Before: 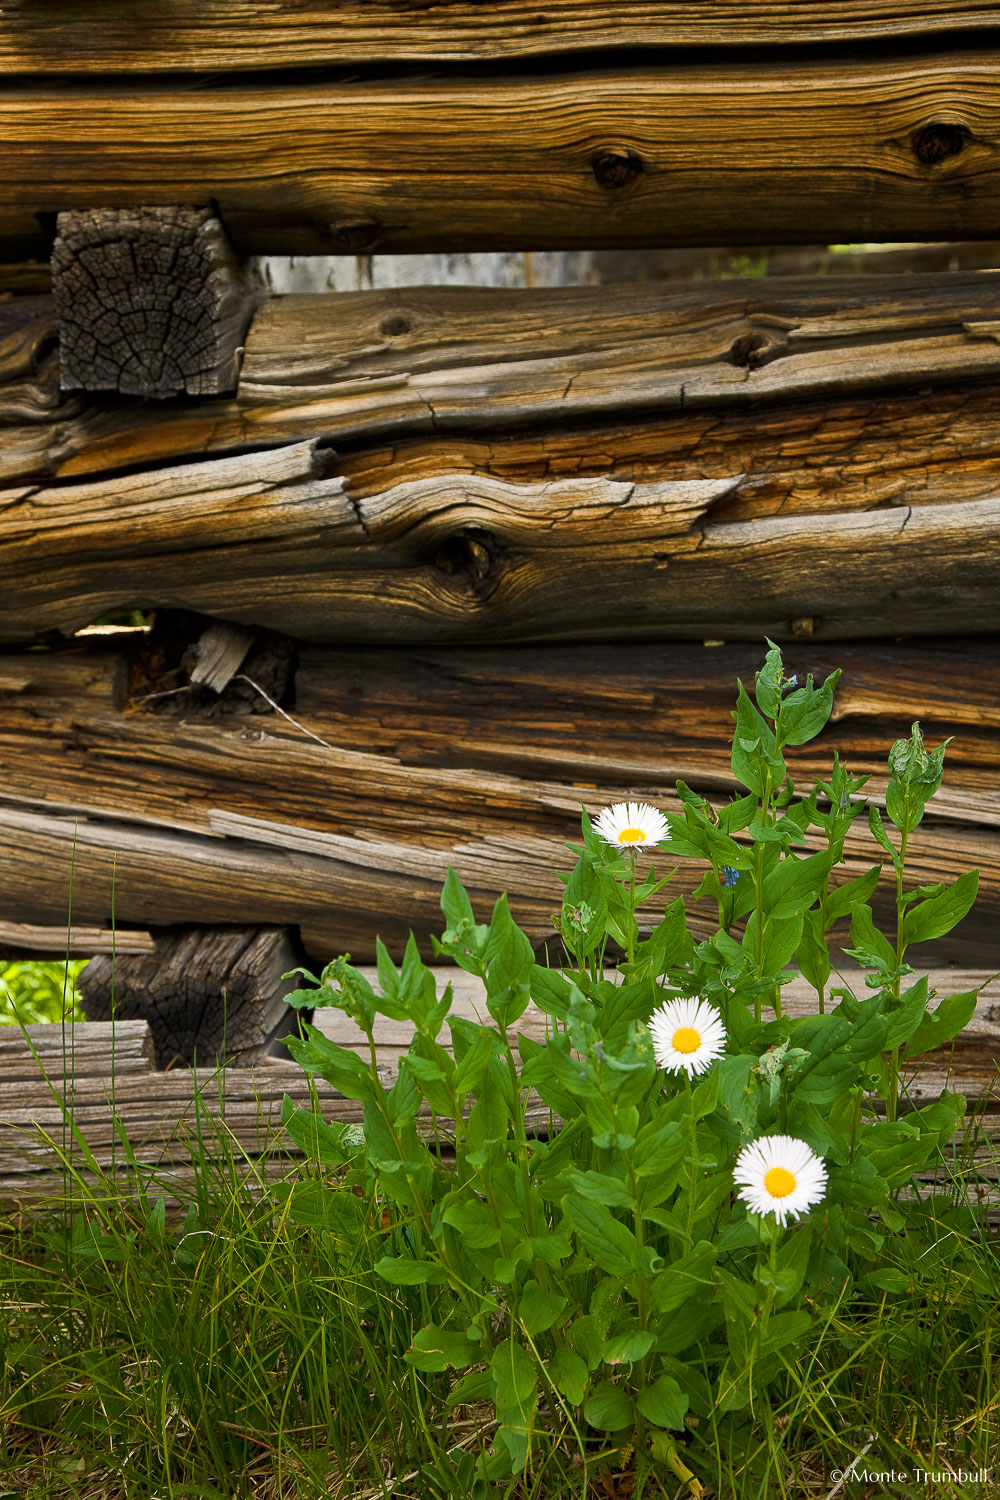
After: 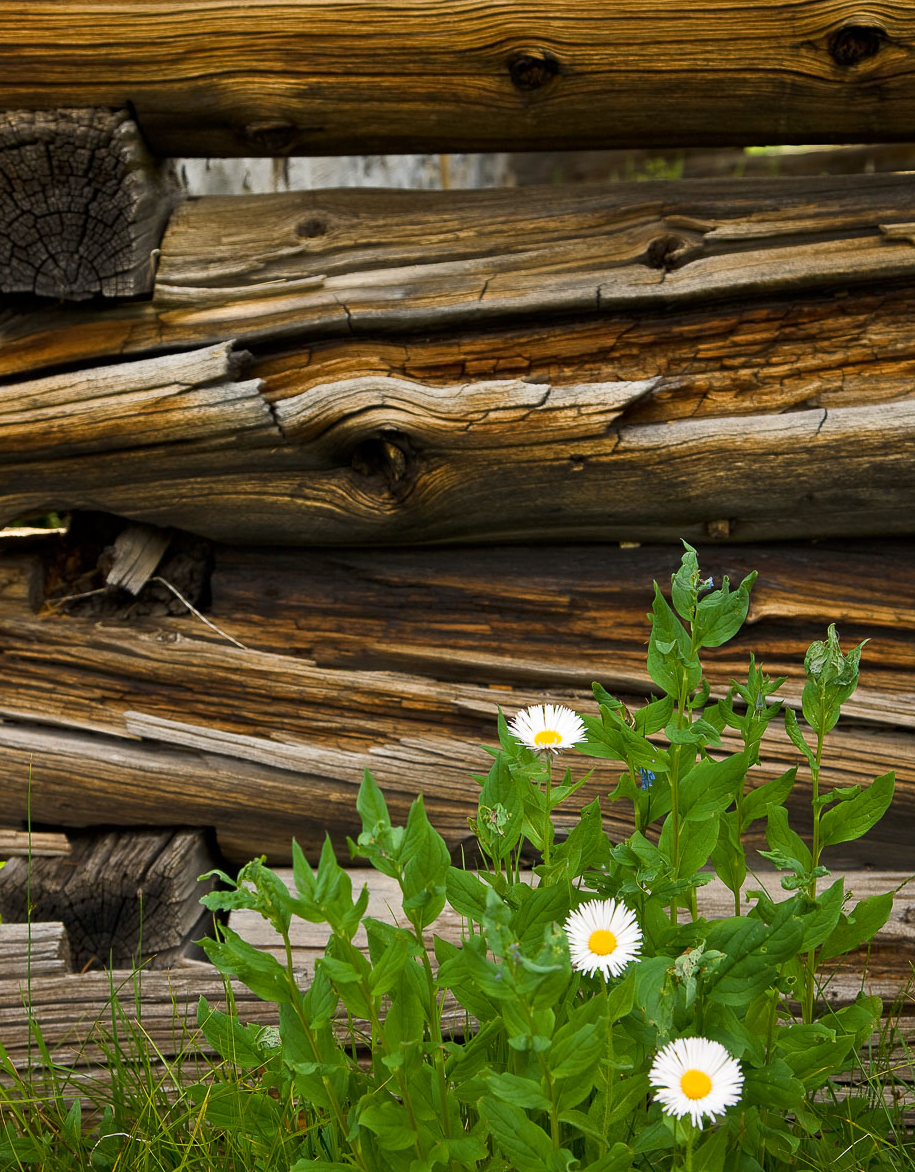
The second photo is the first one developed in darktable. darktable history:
tone equalizer: on, module defaults
crop: left 8.48%, top 6.591%, bottom 15.224%
